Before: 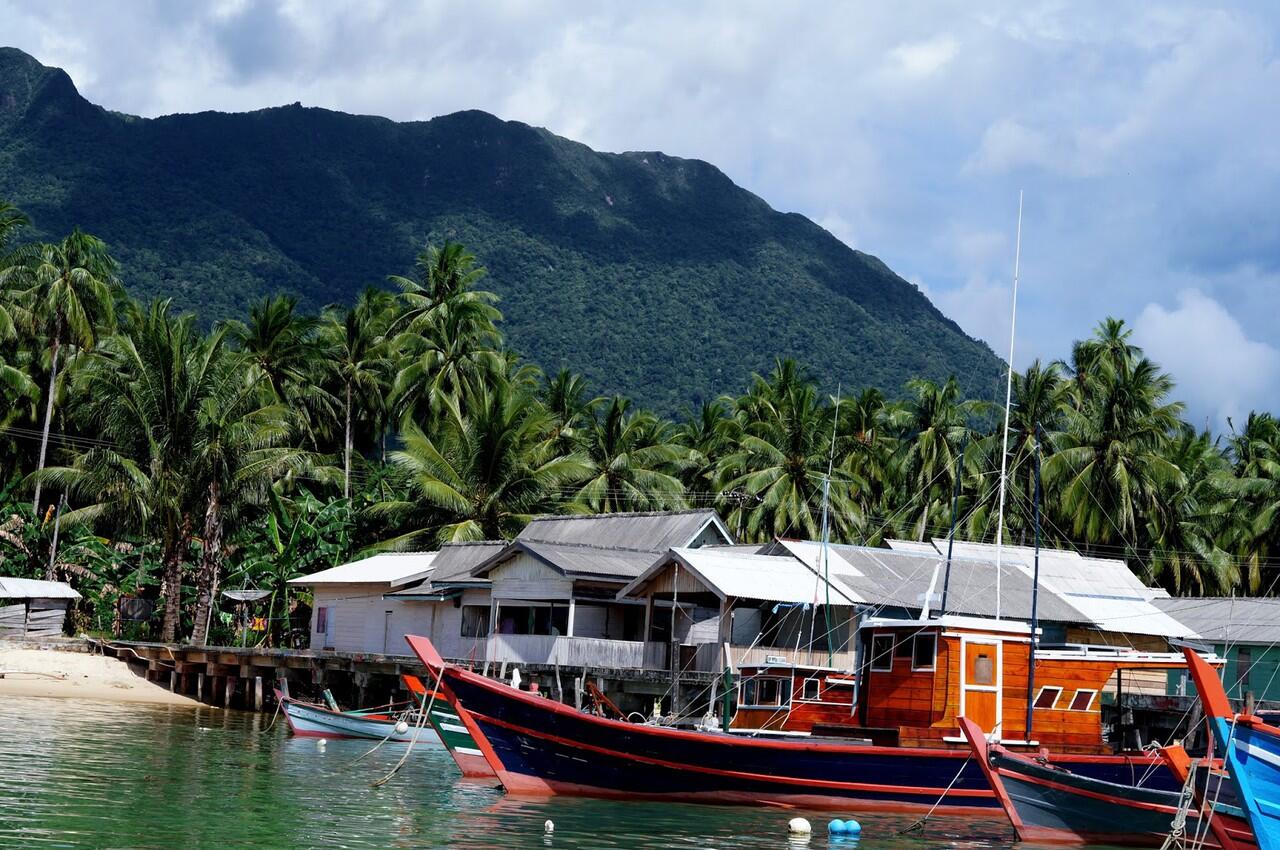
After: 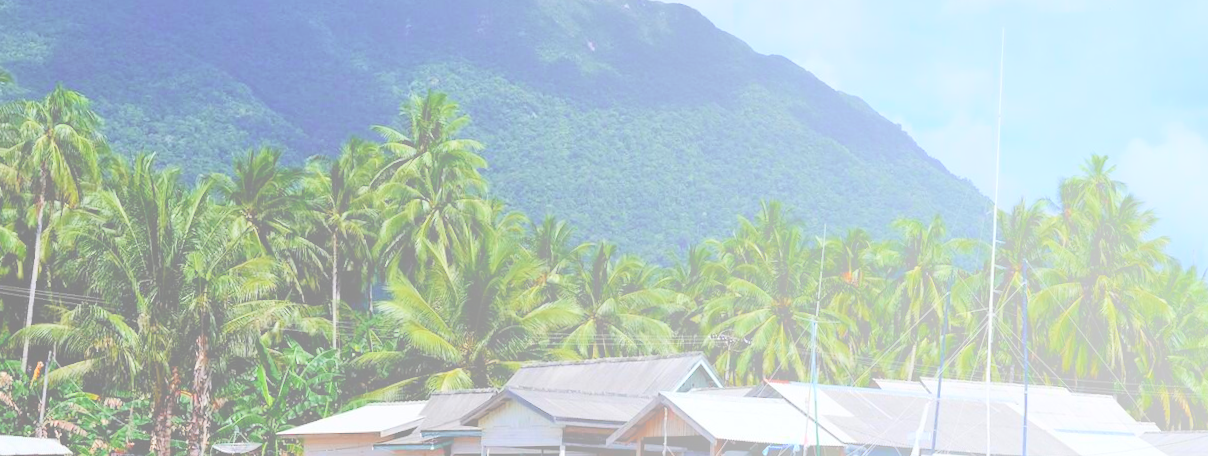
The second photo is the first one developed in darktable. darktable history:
rotate and perspective: rotation -1.17°, automatic cropping off
bloom: size 85%, threshold 5%, strength 85%
crop: left 1.744%, top 19.225%, right 5.069%, bottom 28.357%
shadows and highlights: soften with gaussian
